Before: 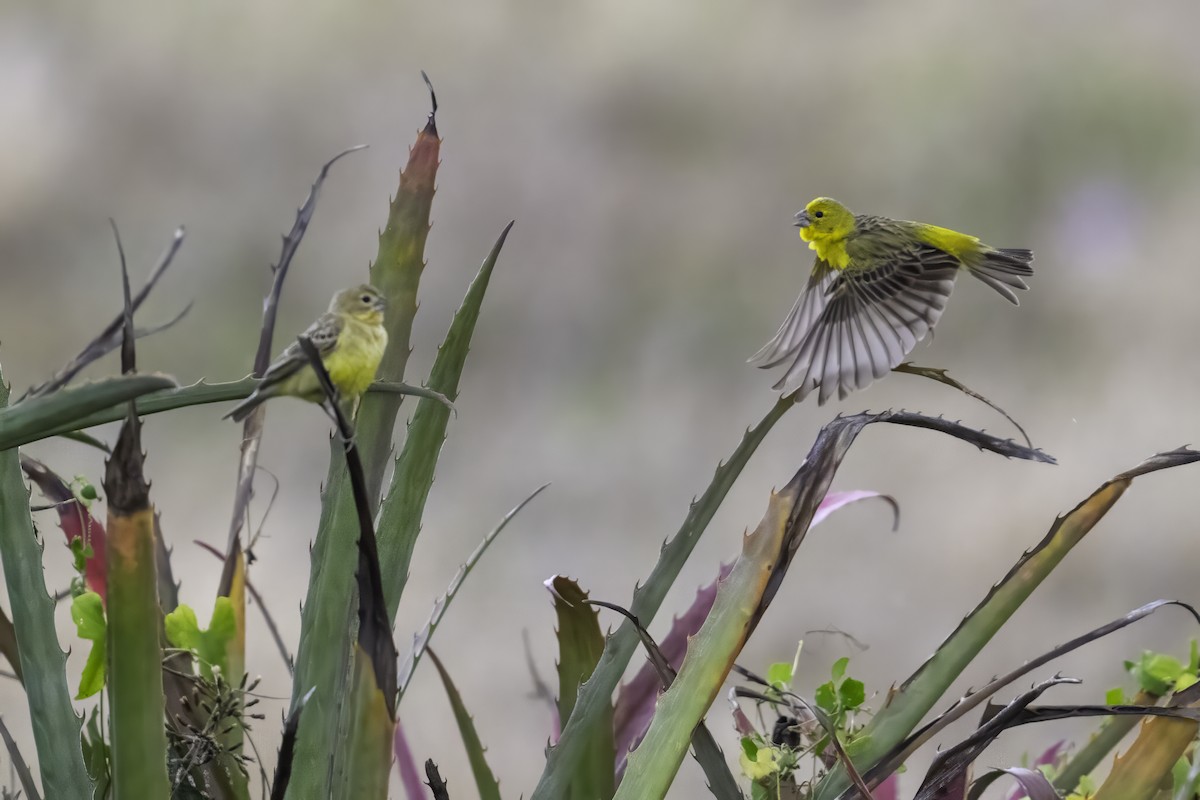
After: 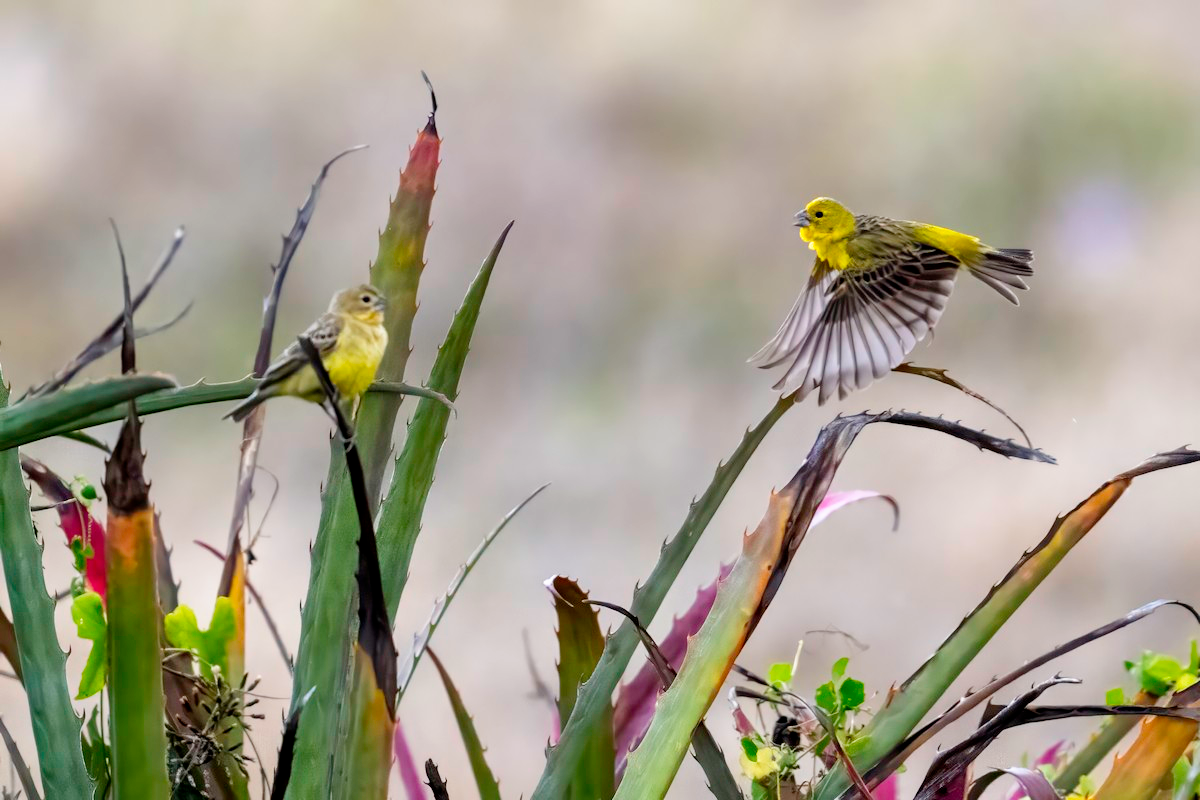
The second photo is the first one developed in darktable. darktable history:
filmic rgb: black relative exposure -5.5 EV, white relative exposure 2.5 EV, threshold 3 EV, target black luminance 0%, hardness 4.51, latitude 67.35%, contrast 1.453, shadows ↔ highlights balance -3.52%, preserve chrominance no, color science v4 (2020), contrast in shadows soft, enable highlight reconstruction true
